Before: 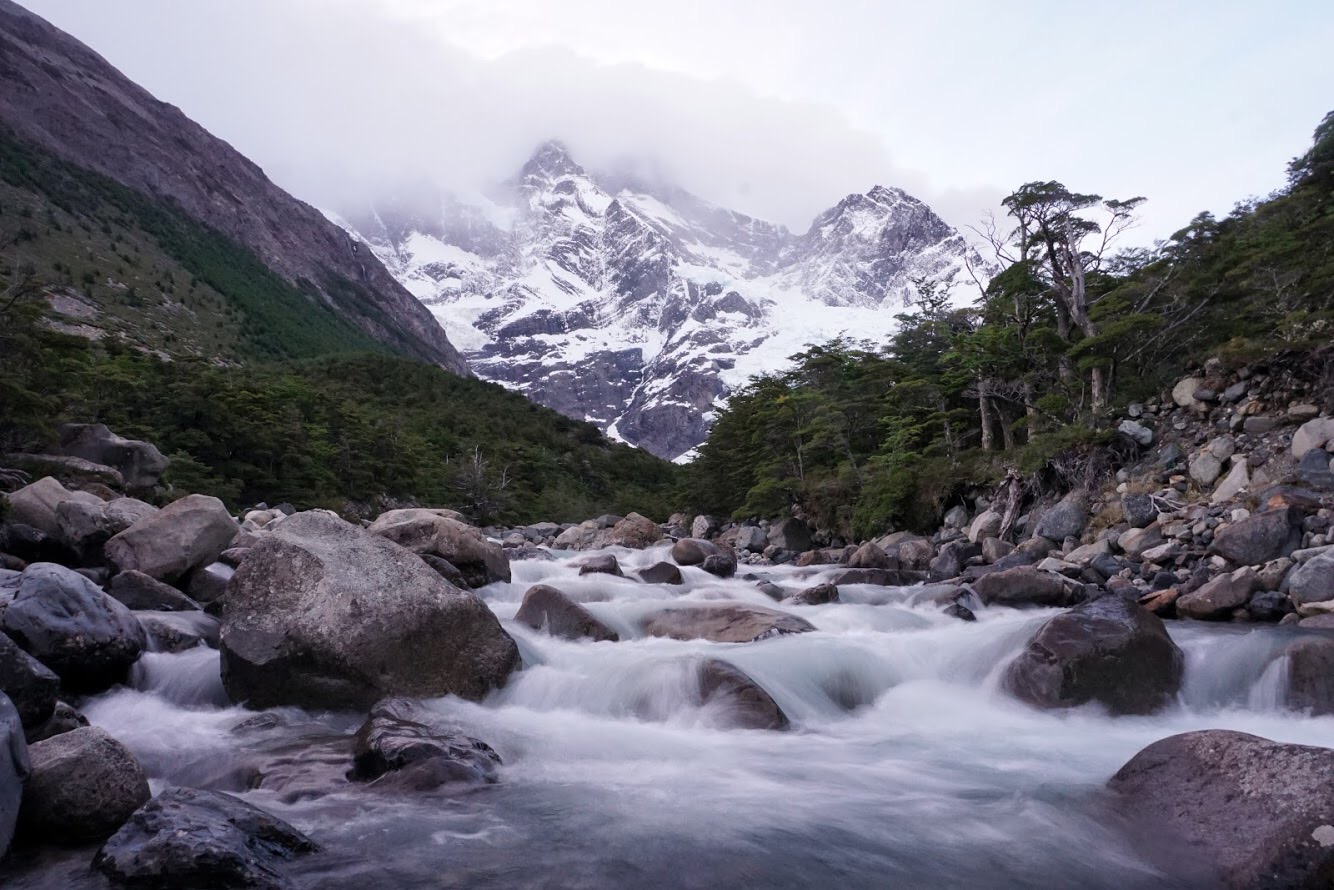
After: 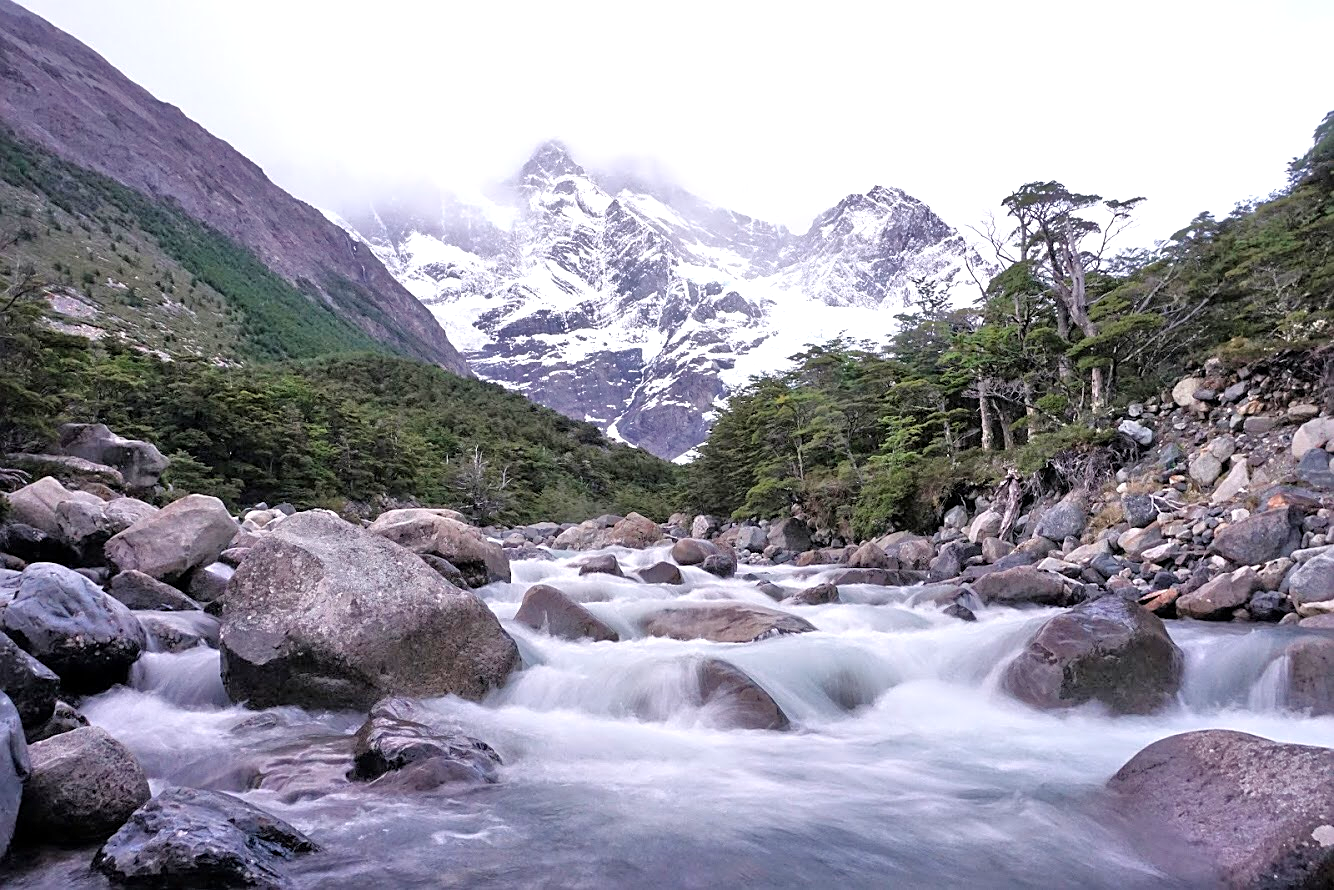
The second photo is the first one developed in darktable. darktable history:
sharpen: on, module defaults
exposure: exposure 0.515 EV, compensate highlight preservation false
tone equalizer: -7 EV 0.15 EV, -6 EV 0.6 EV, -5 EV 1.15 EV, -4 EV 1.33 EV, -3 EV 1.15 EV, -2 EV 0.6 EV, -1 EV 0.15 EV, mask exposure compensation -0.5 EV
